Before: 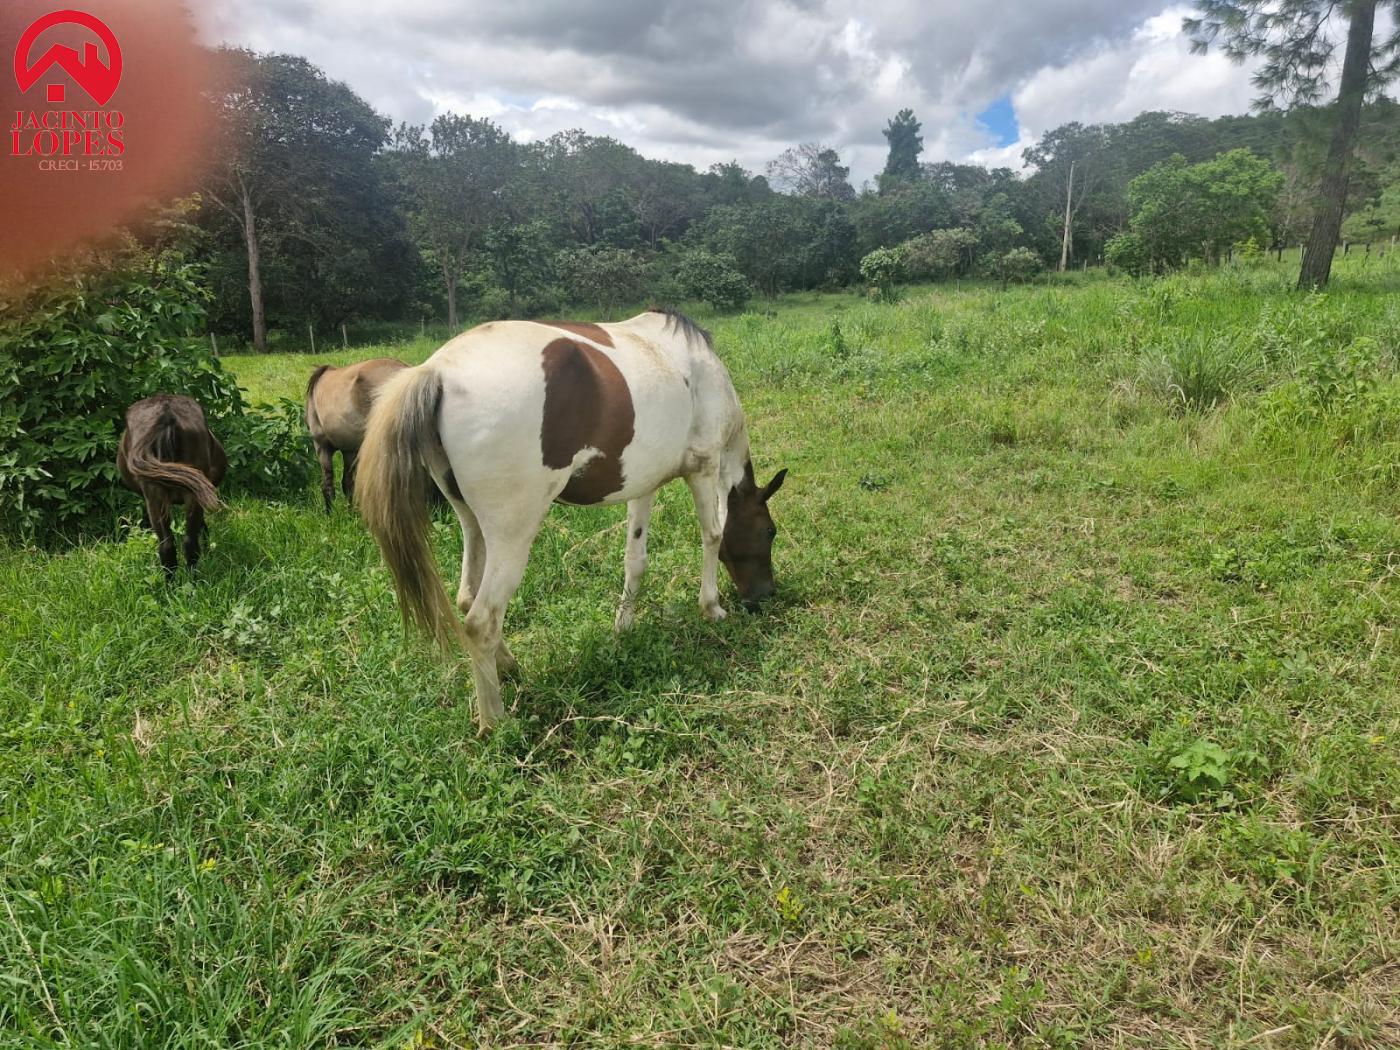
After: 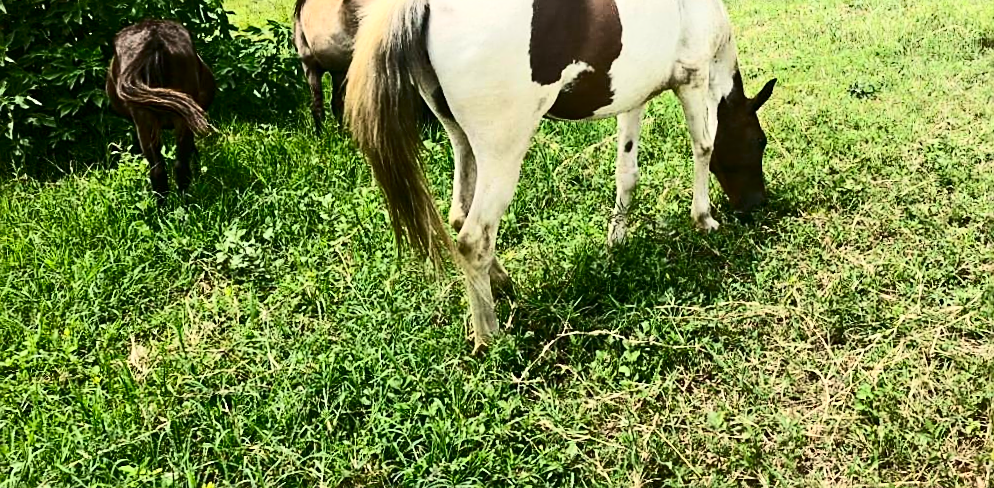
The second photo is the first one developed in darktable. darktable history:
shadows and highlights: shadows -21.3, highlights 100, soften with gaussian
sharpen: on, module defaults
contrast brightness saturation: contrast 0.4, brightness 0.05, saturation 0.25
crop: top 36.498%, right 27.964%, bottom 14.995%
tone equalizer: -8 EV -0.417 EV, -7 EV -0.389 EV, -6 EV -0.333 EV, -5 EV -0.222 EV, -3 EV 0.222 EV, -2 EV 0.333 EV, -1 EV 0.389 EV, +0 EV 0.417 EV, edges refinement/feathering 500, mask exposure compensation -1.57 EV, preserve details no
rotate and perspective: rotation -1.42°, crop left 0.016, crop right 0.984, crop top 0.035, crop bottom 0.965
